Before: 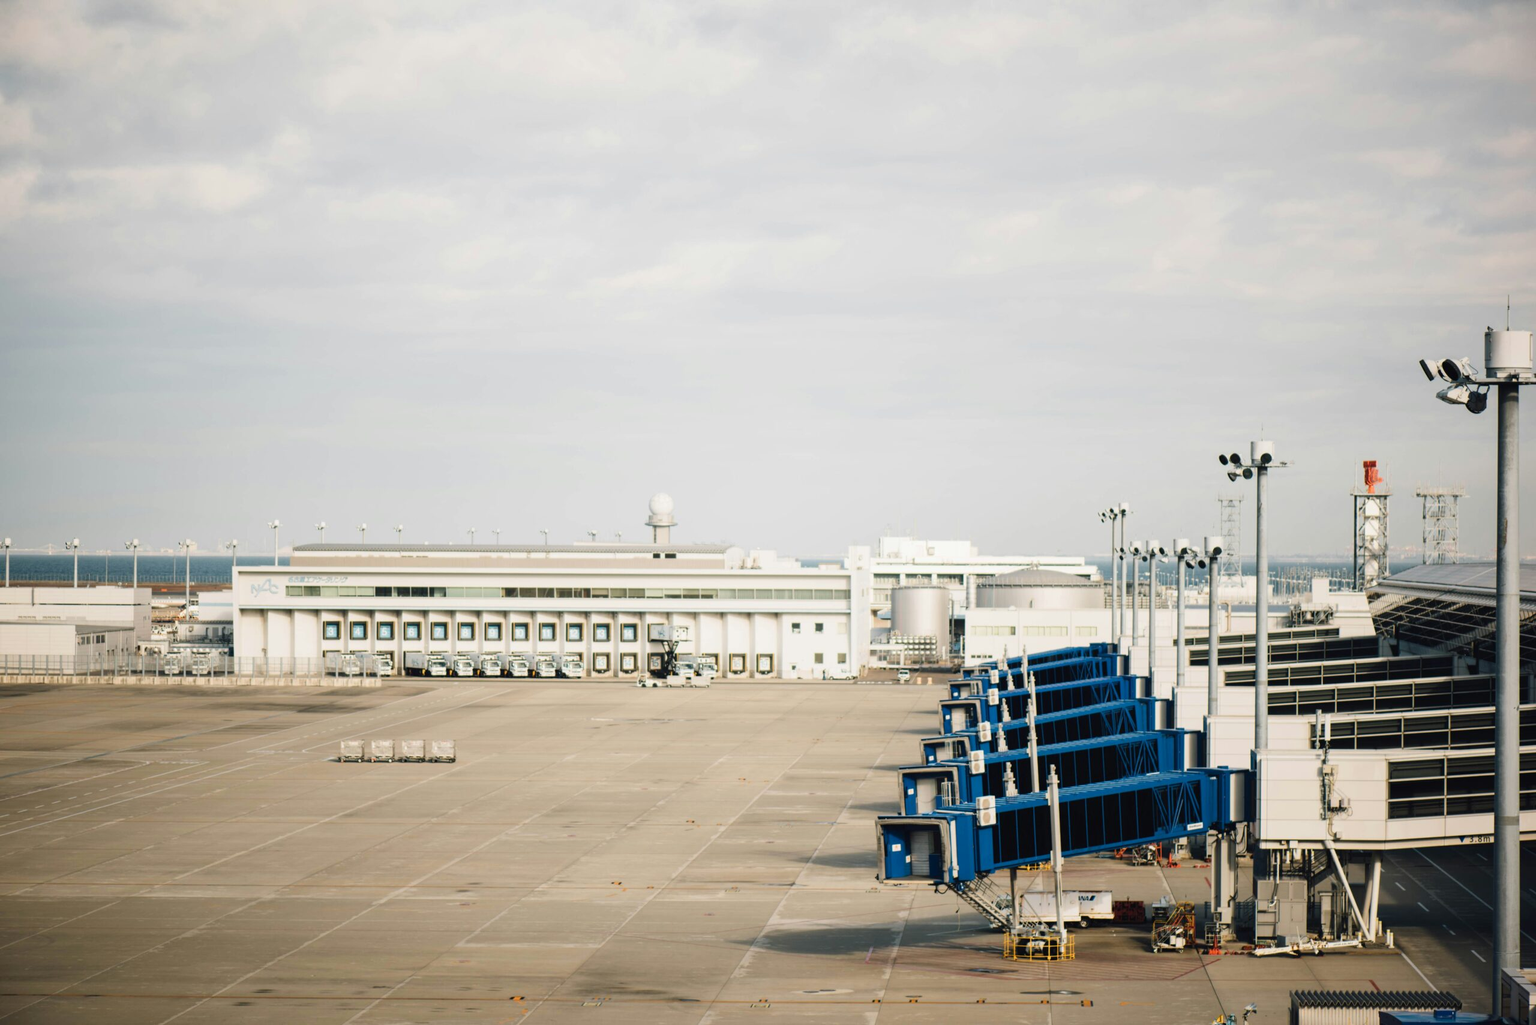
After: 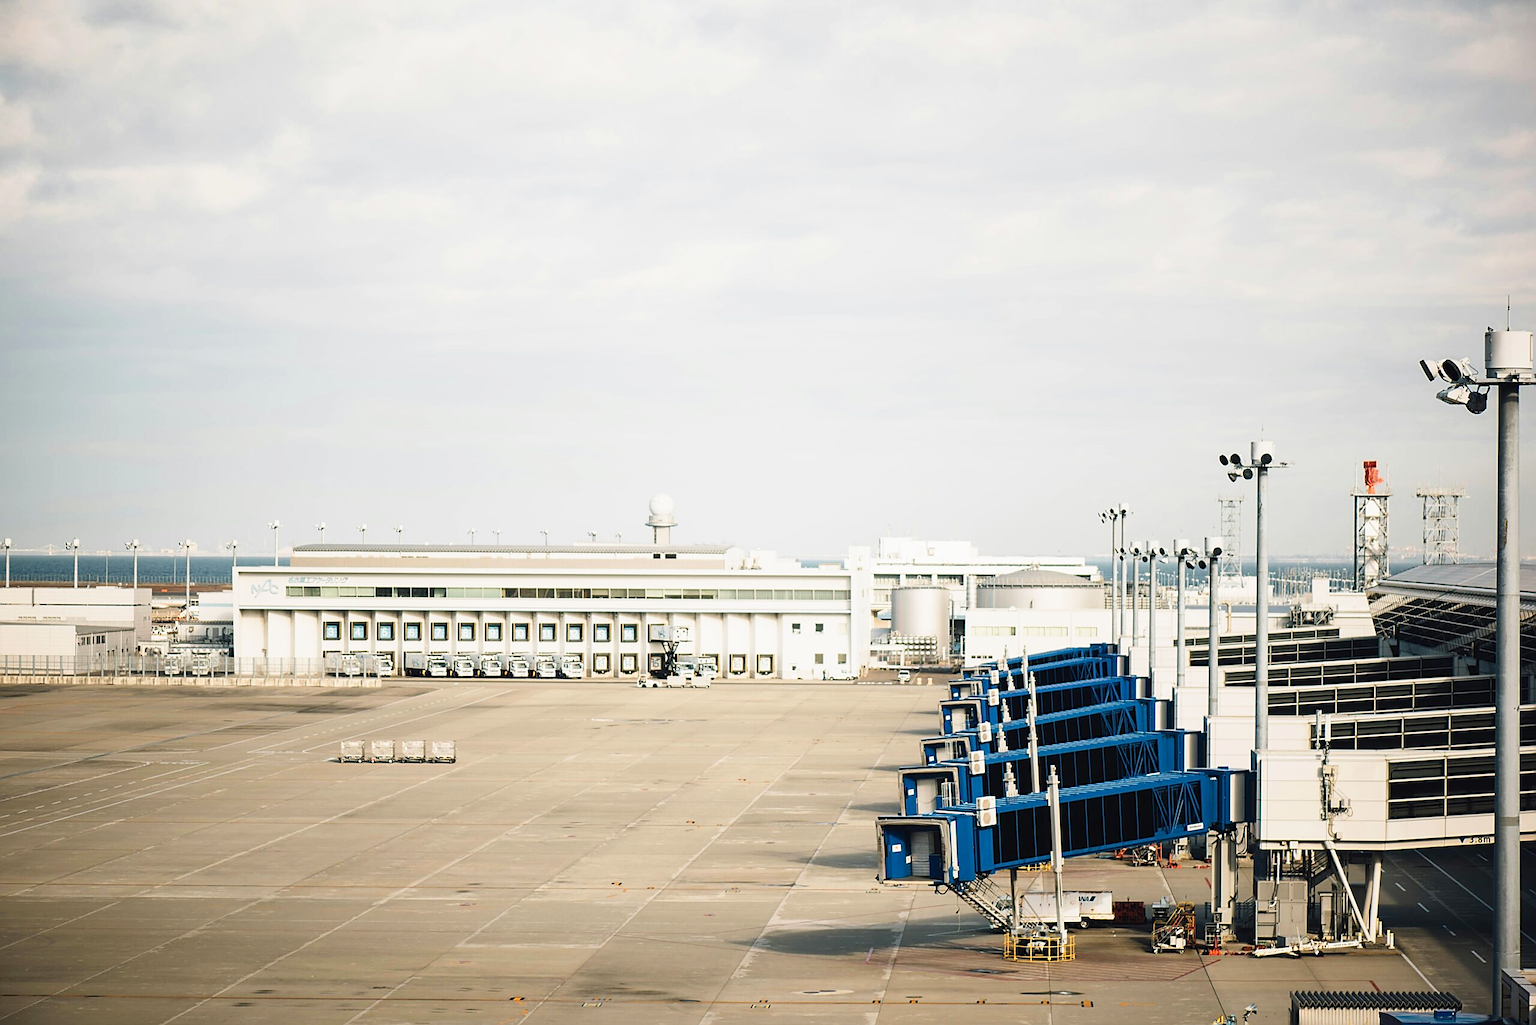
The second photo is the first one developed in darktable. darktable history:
sharpen: radius 1.4, amount 1.25, threshold 0.7
tone curve: curves: ch0 [(0, 0) (0.003, 0.003) (0.011, 0.012) (0.025, 0.027) (0.044, 0.048) (0.069, 0.075) (0.1, 0.108) (0.136, 0.147) (0.177, 0.192) (0.224, 0.243) (0.277, 0.3) (0.335, 0.363) (0.399, 0.433) (0.468, 0.508) (0.543, 0.589) (0.623, 0.676) (0.709, 0.769) (0.801, 0.868) (0.898, 0.949) (1, 1)], preserve colors none
